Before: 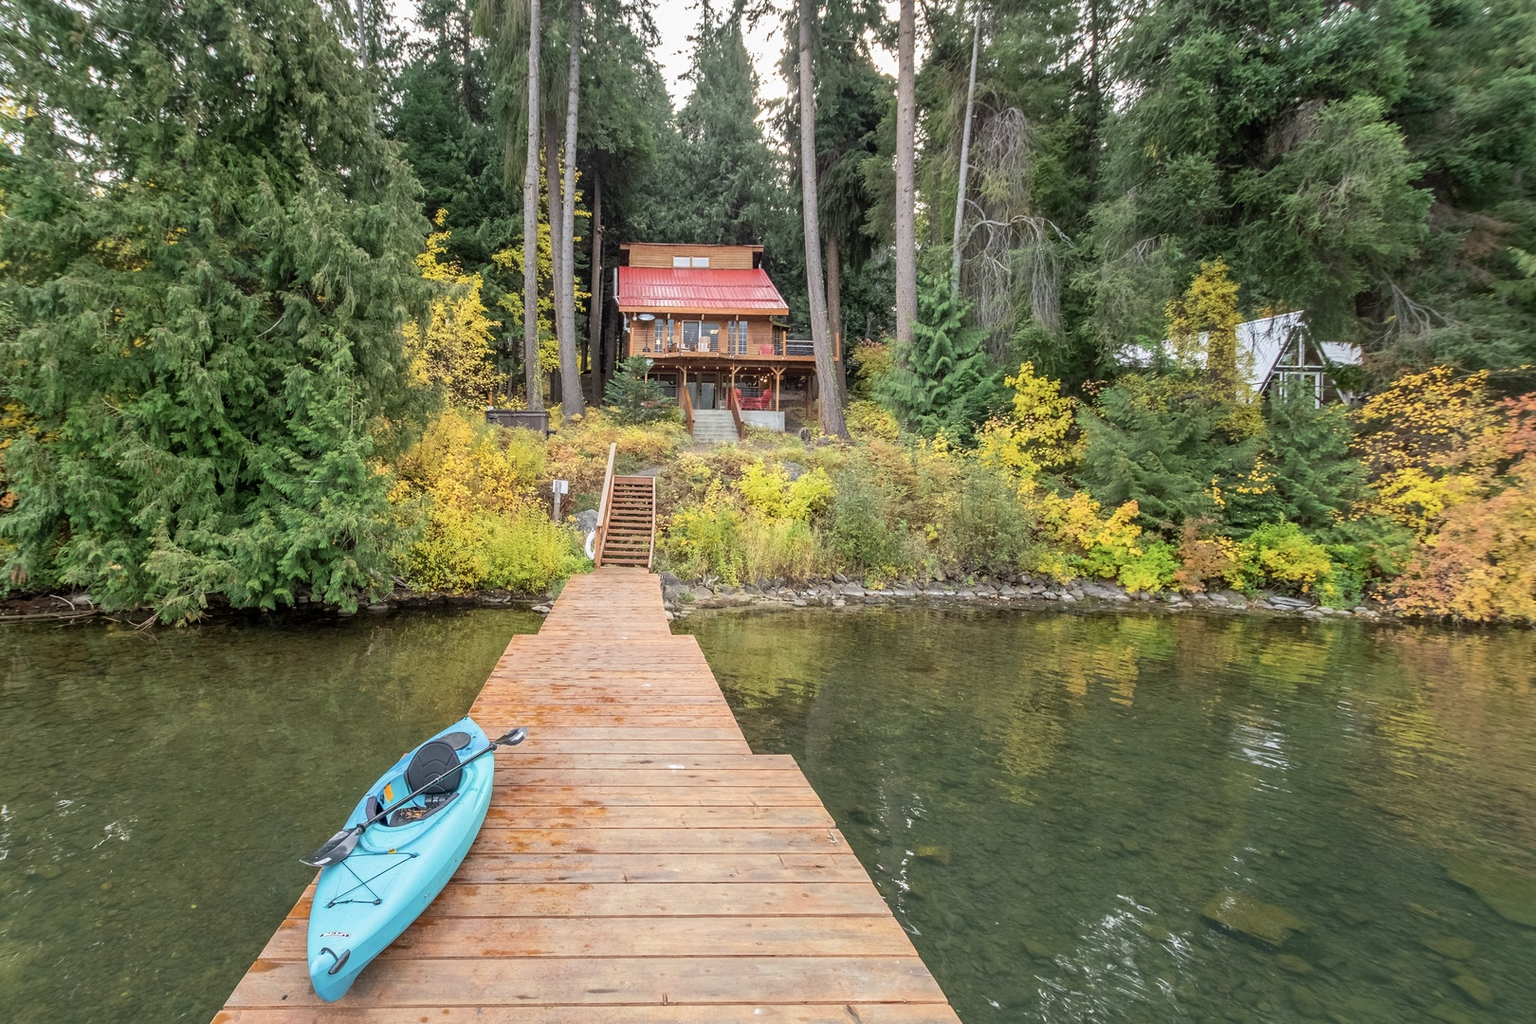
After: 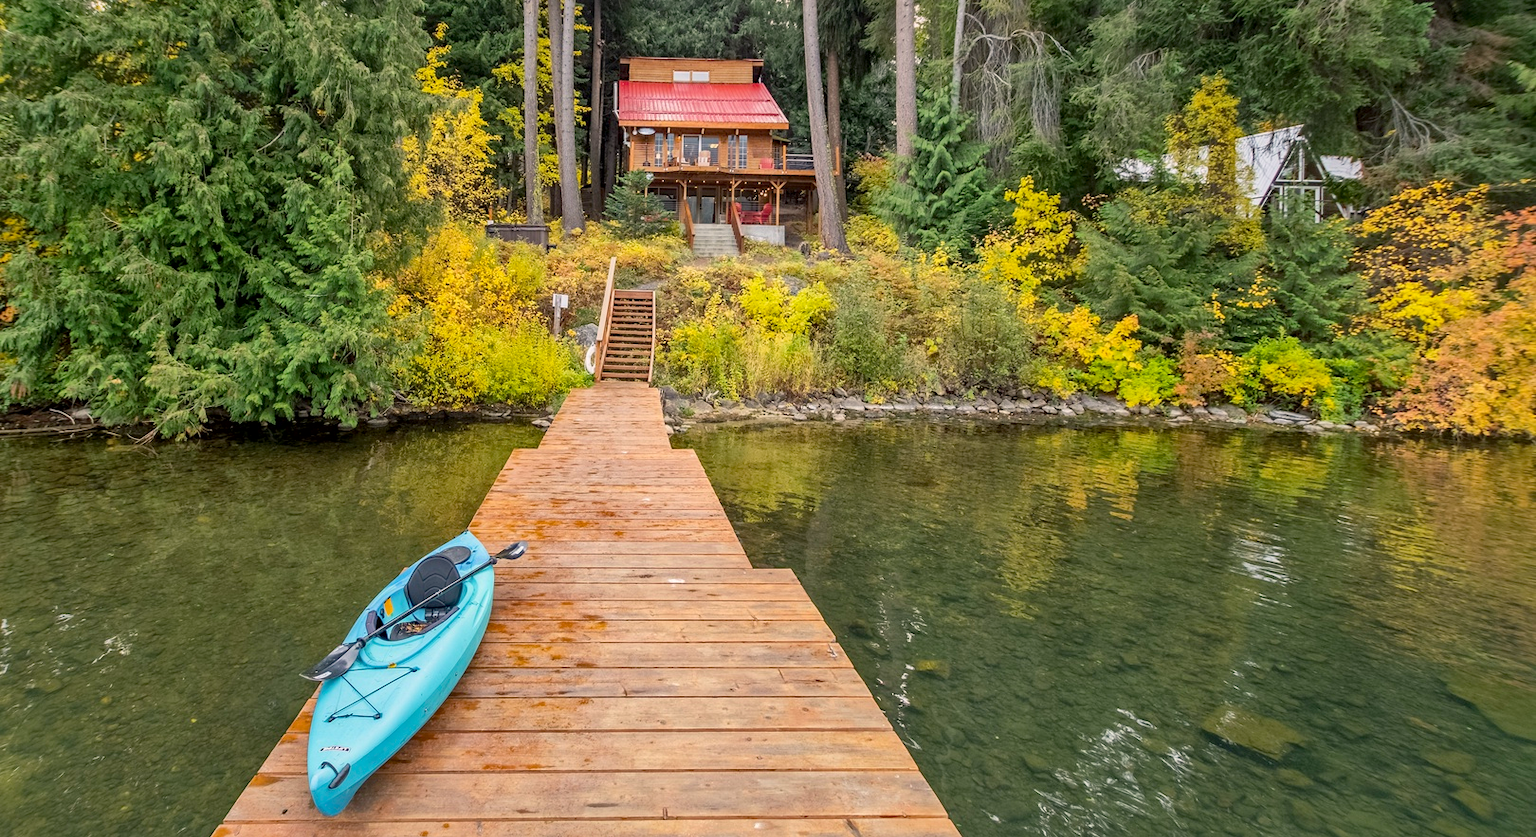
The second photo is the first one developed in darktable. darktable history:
local contrast: mode bilateral grid, contrast 20, coarseness 50, detail 141%, midtone range 0.2
haze removal: compatibility mode true, adaptive false
crop and rotate: top 18.217%
color balance rgb: highlights gain › chroma 1.581%, highlights gain › hue 56.32°, perceptual saturation grading › global saturation 25.263%, contrast -9.959%
